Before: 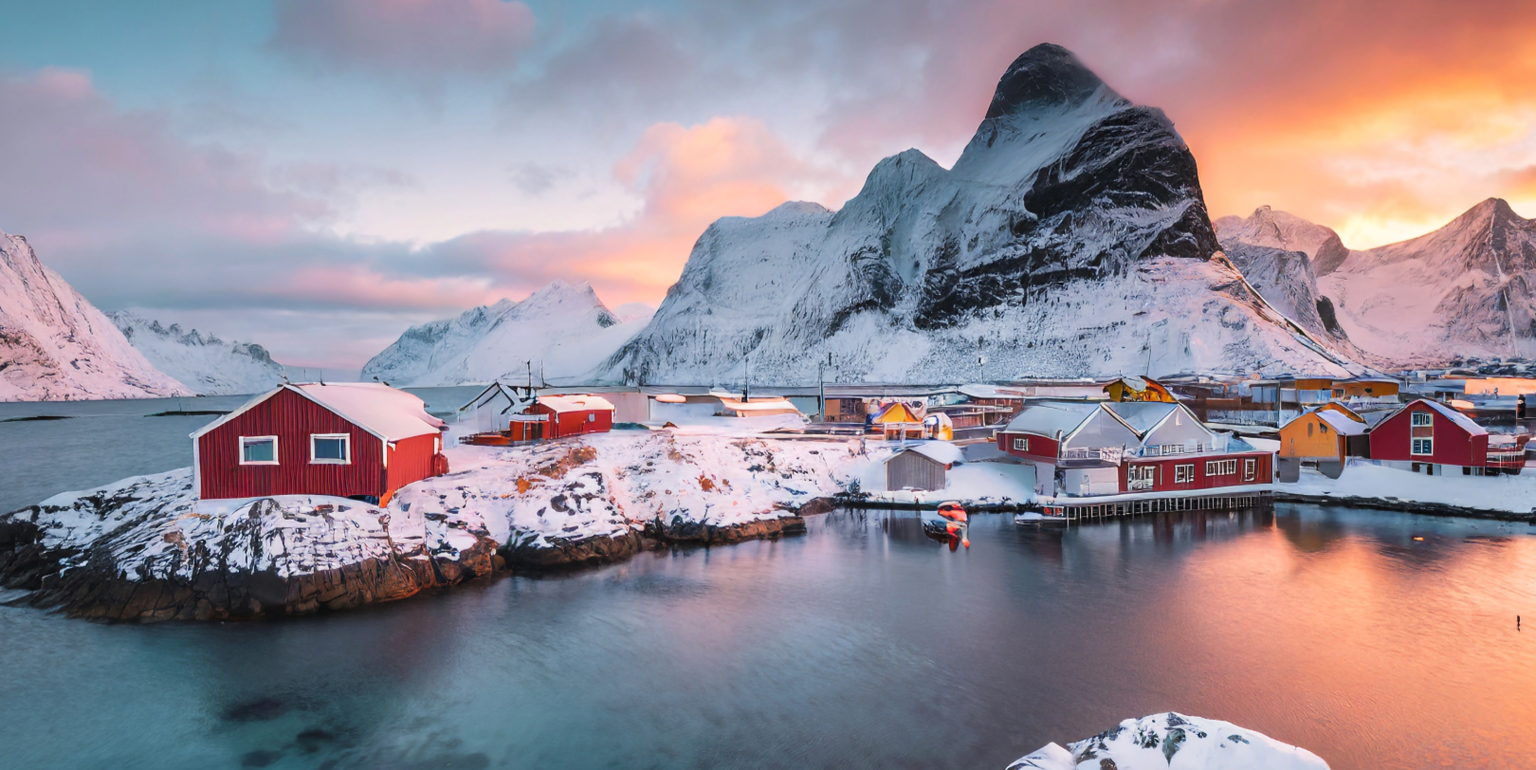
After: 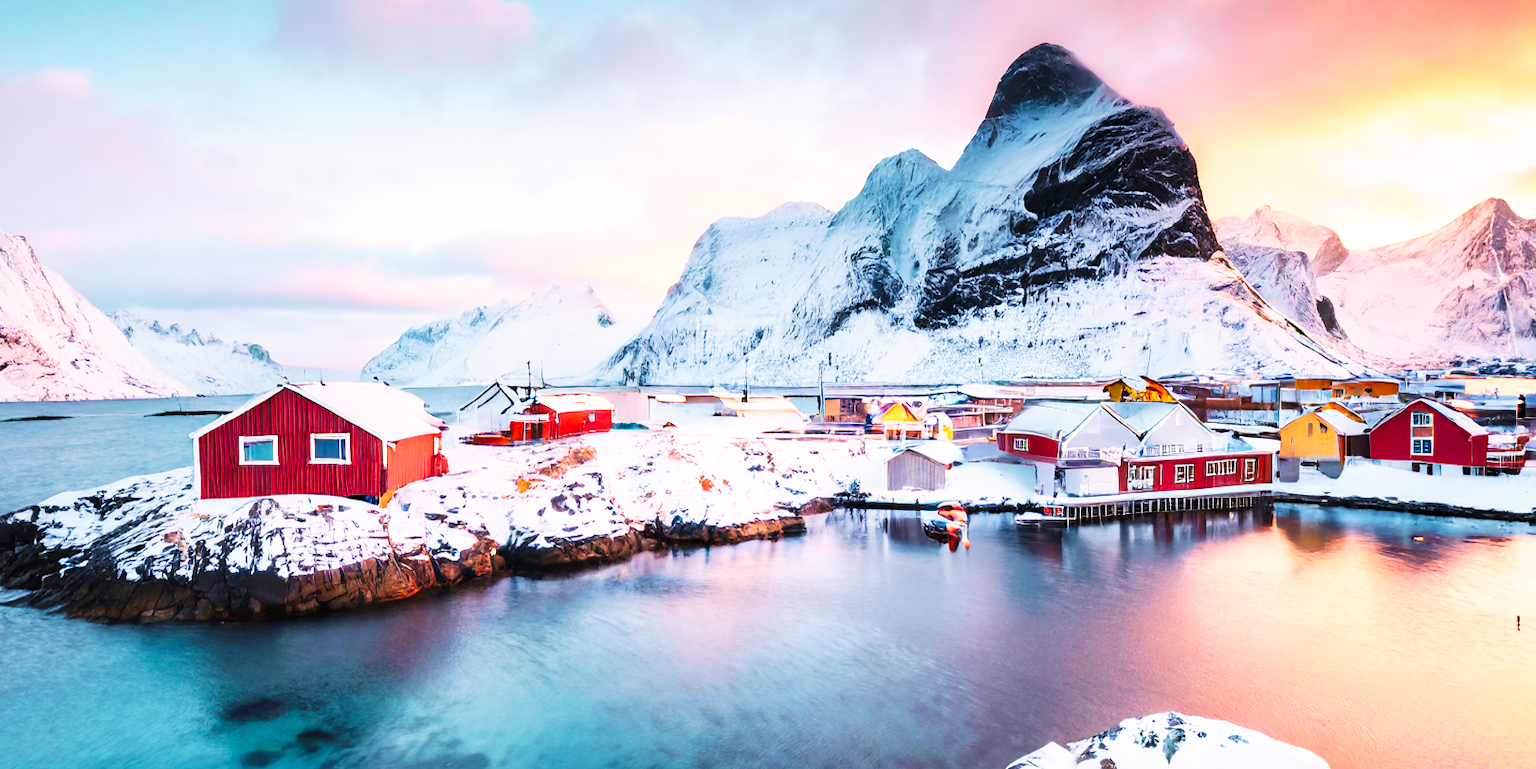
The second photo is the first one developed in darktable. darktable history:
base curve: curves: ch0 [(0, 0) (0.007, 0.004) (0.027, 0.03) (0.046, 0.07) (0.207, 0.54) (0.442, 0.872) (0.673, 0.972) (1, 1)], preserve colors none
velvia: strength 30%
